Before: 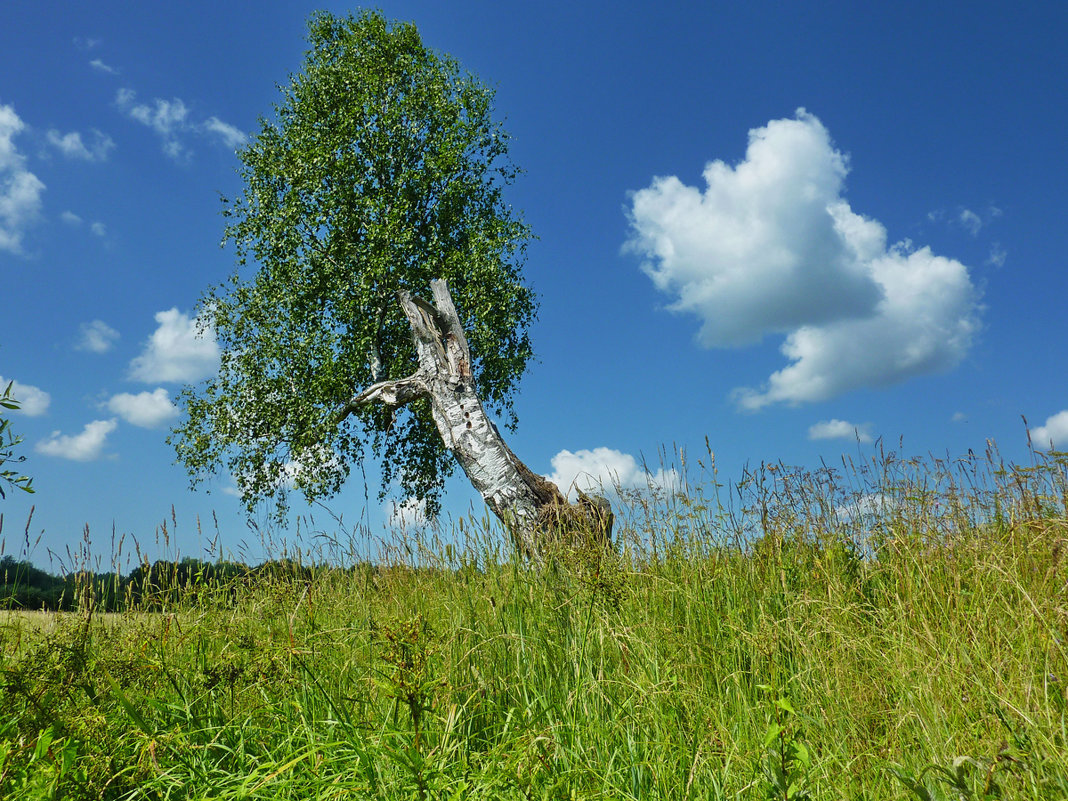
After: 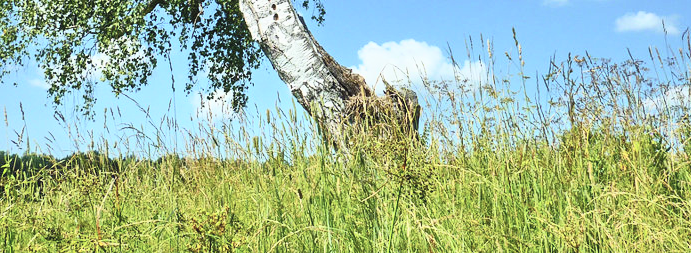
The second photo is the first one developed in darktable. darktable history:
contrast brightness saturation: contrast 0.394, brightness 0.529
crop: left 18.077%, top 51.023%, right 17.182%, bottom 16.93%
